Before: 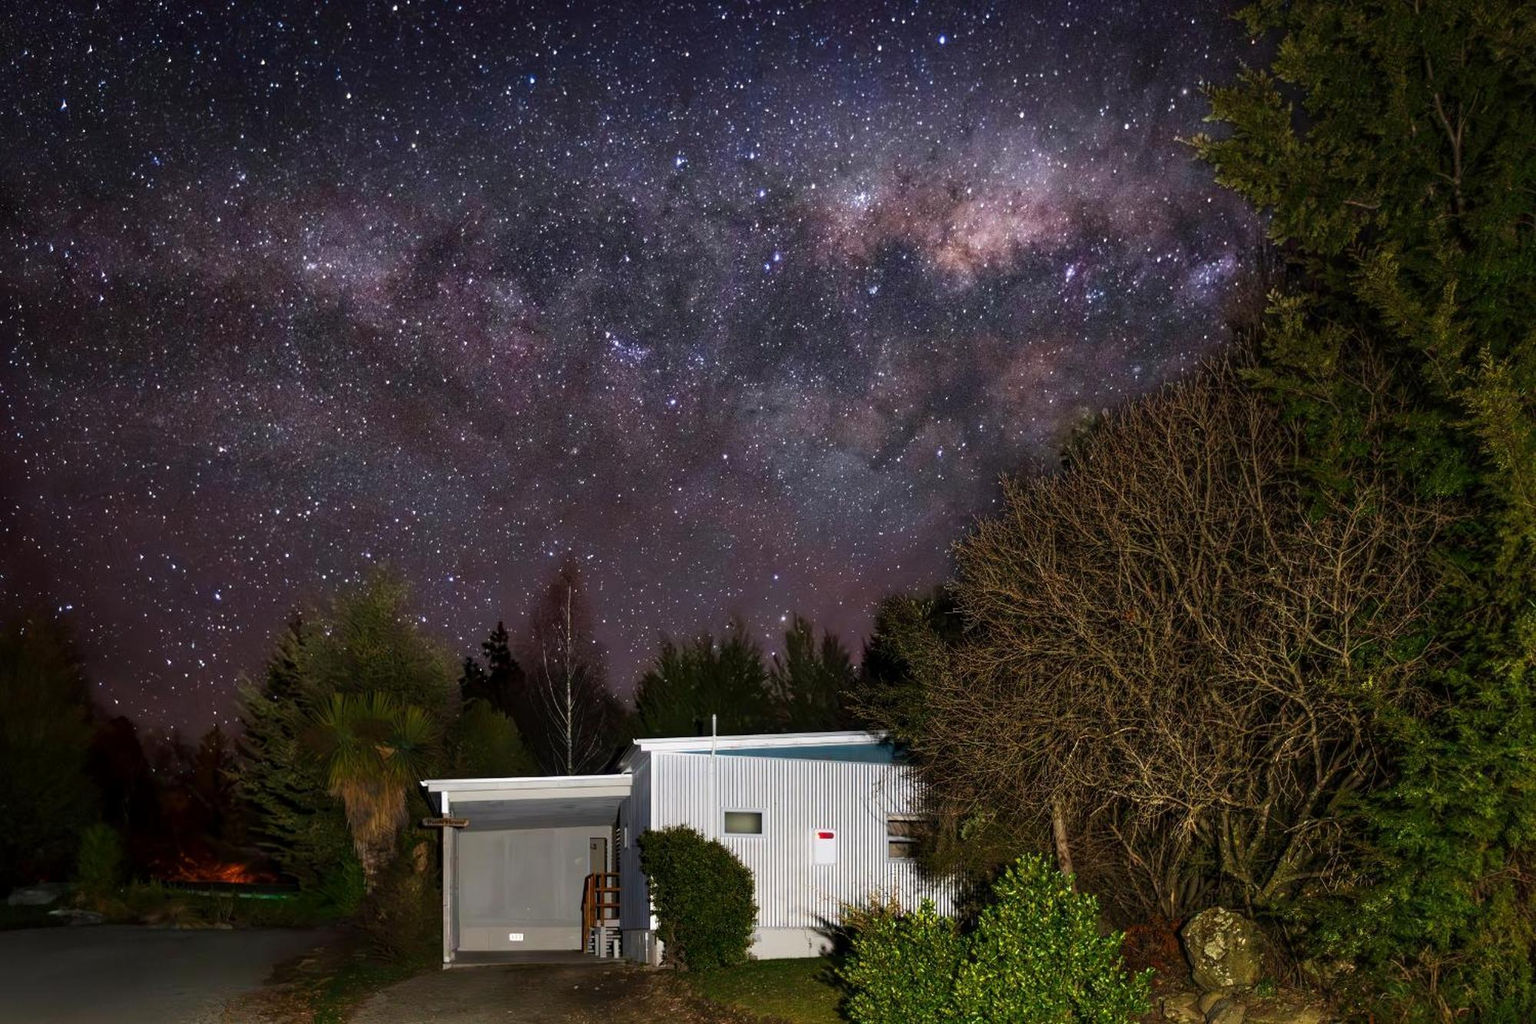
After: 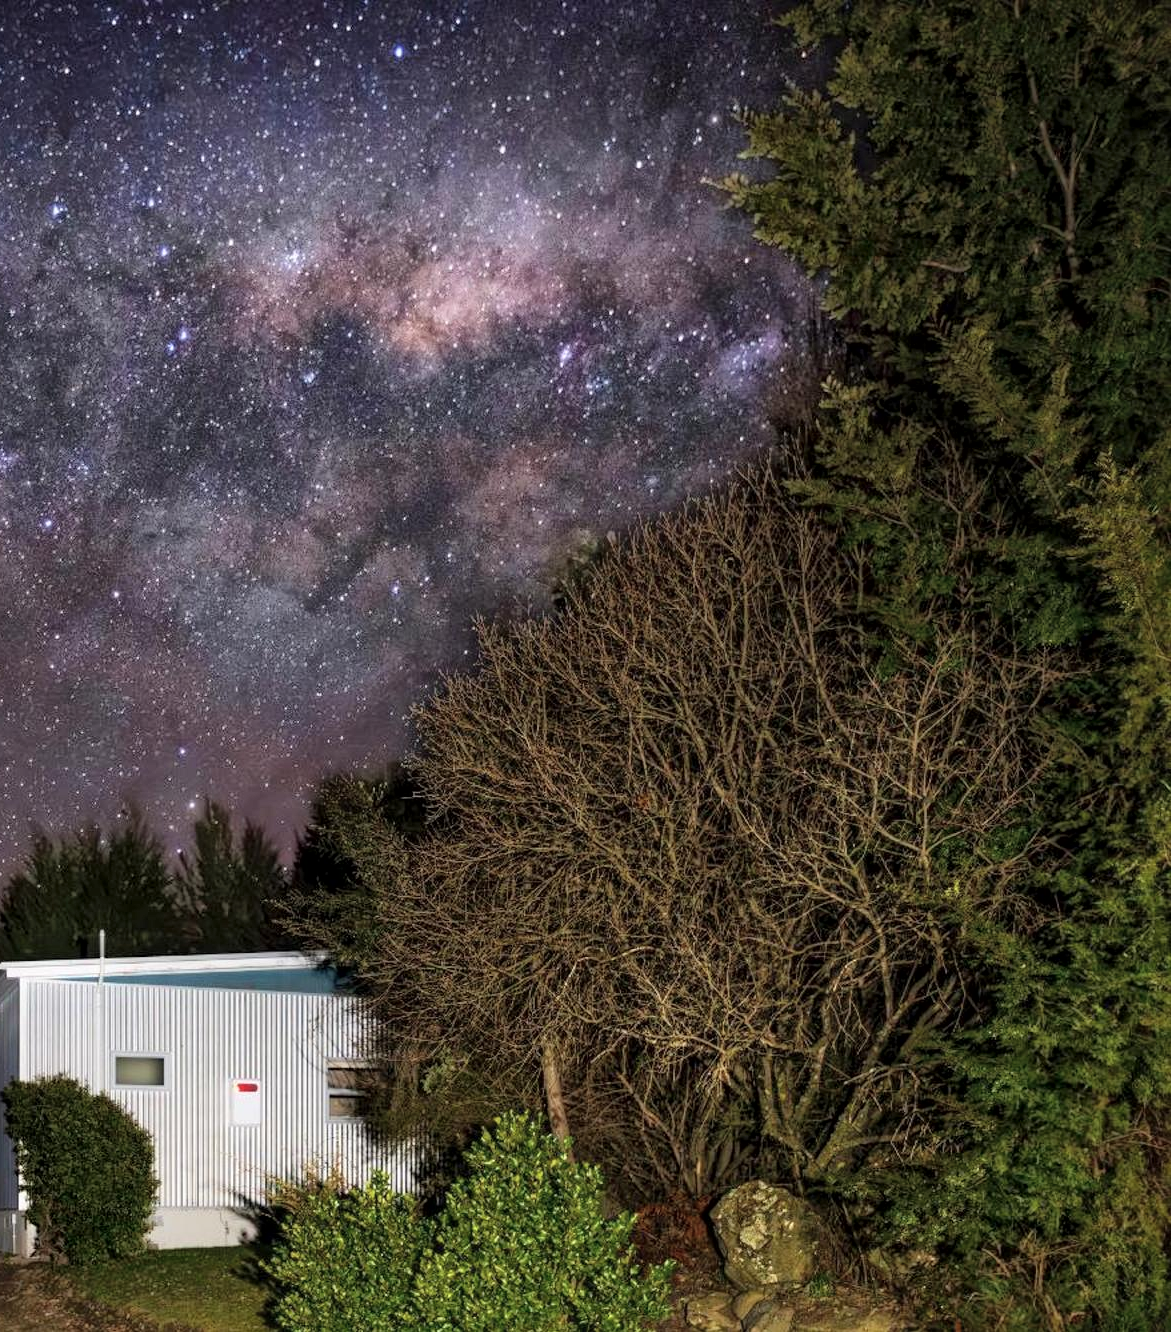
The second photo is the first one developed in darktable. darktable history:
global tonemap: drago (1, 100), detail 1
crop: left 41.402%
